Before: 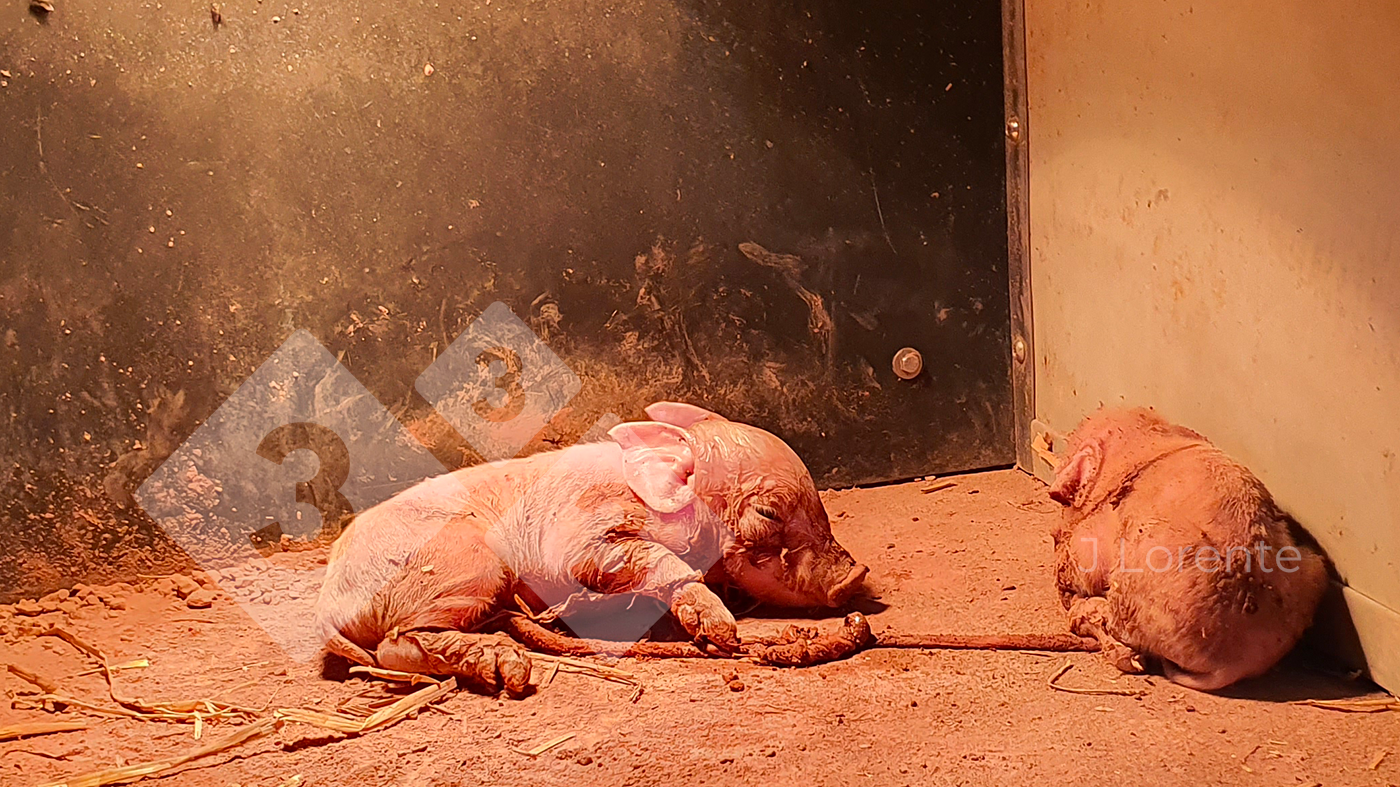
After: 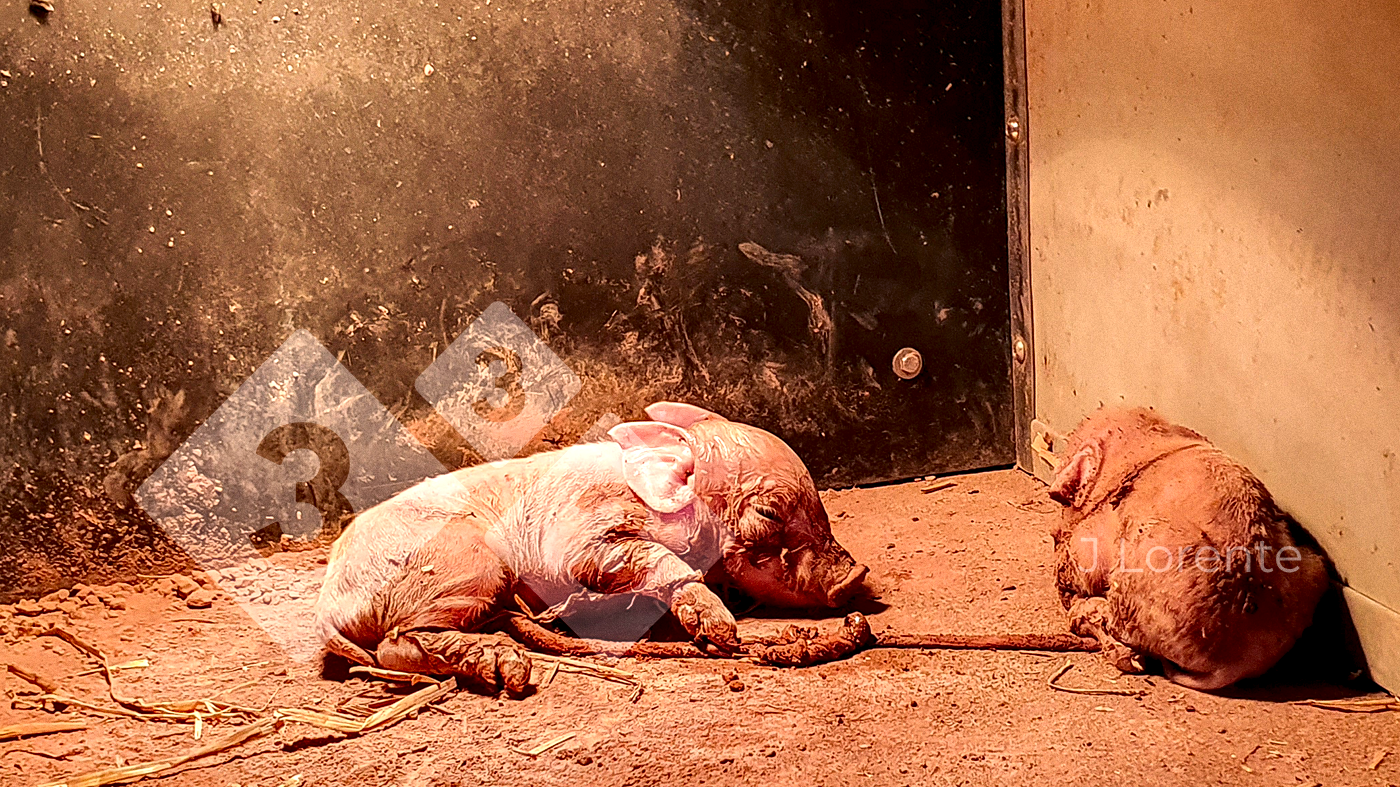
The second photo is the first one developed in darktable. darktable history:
grain: coarseness 0.09 ISO
local contrast: highlights 80%, shadows 57%, detail 175%, midtone range 0.602
